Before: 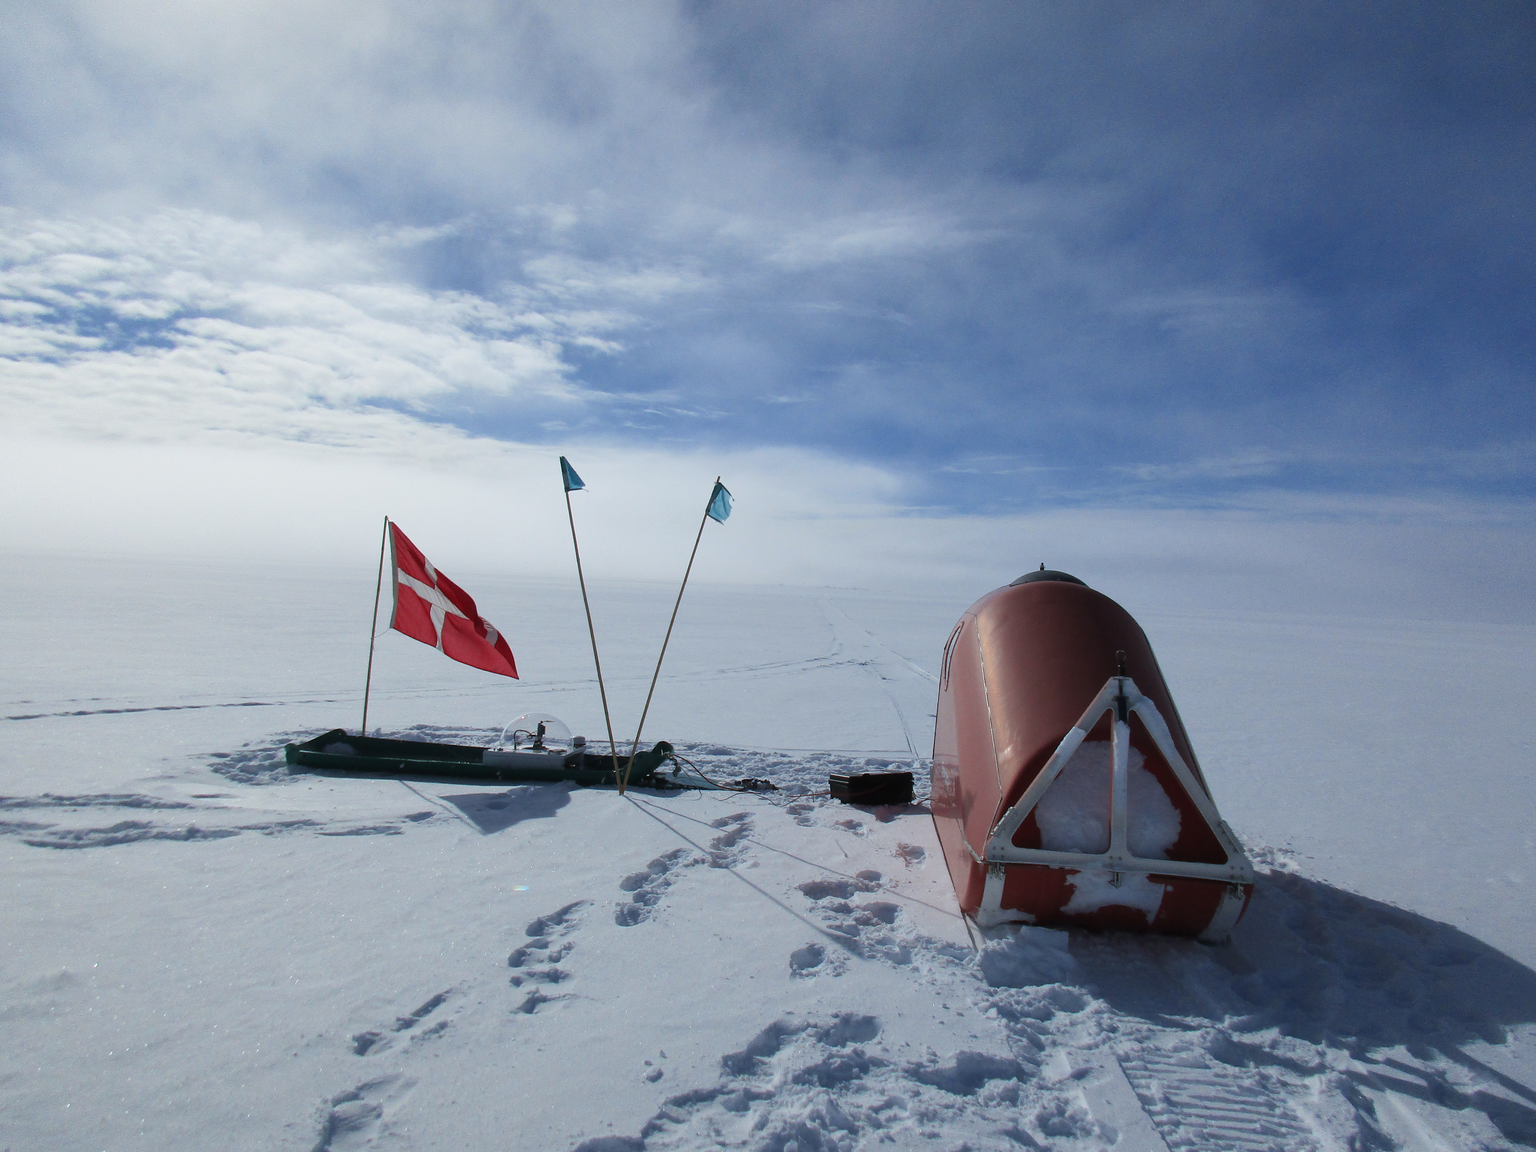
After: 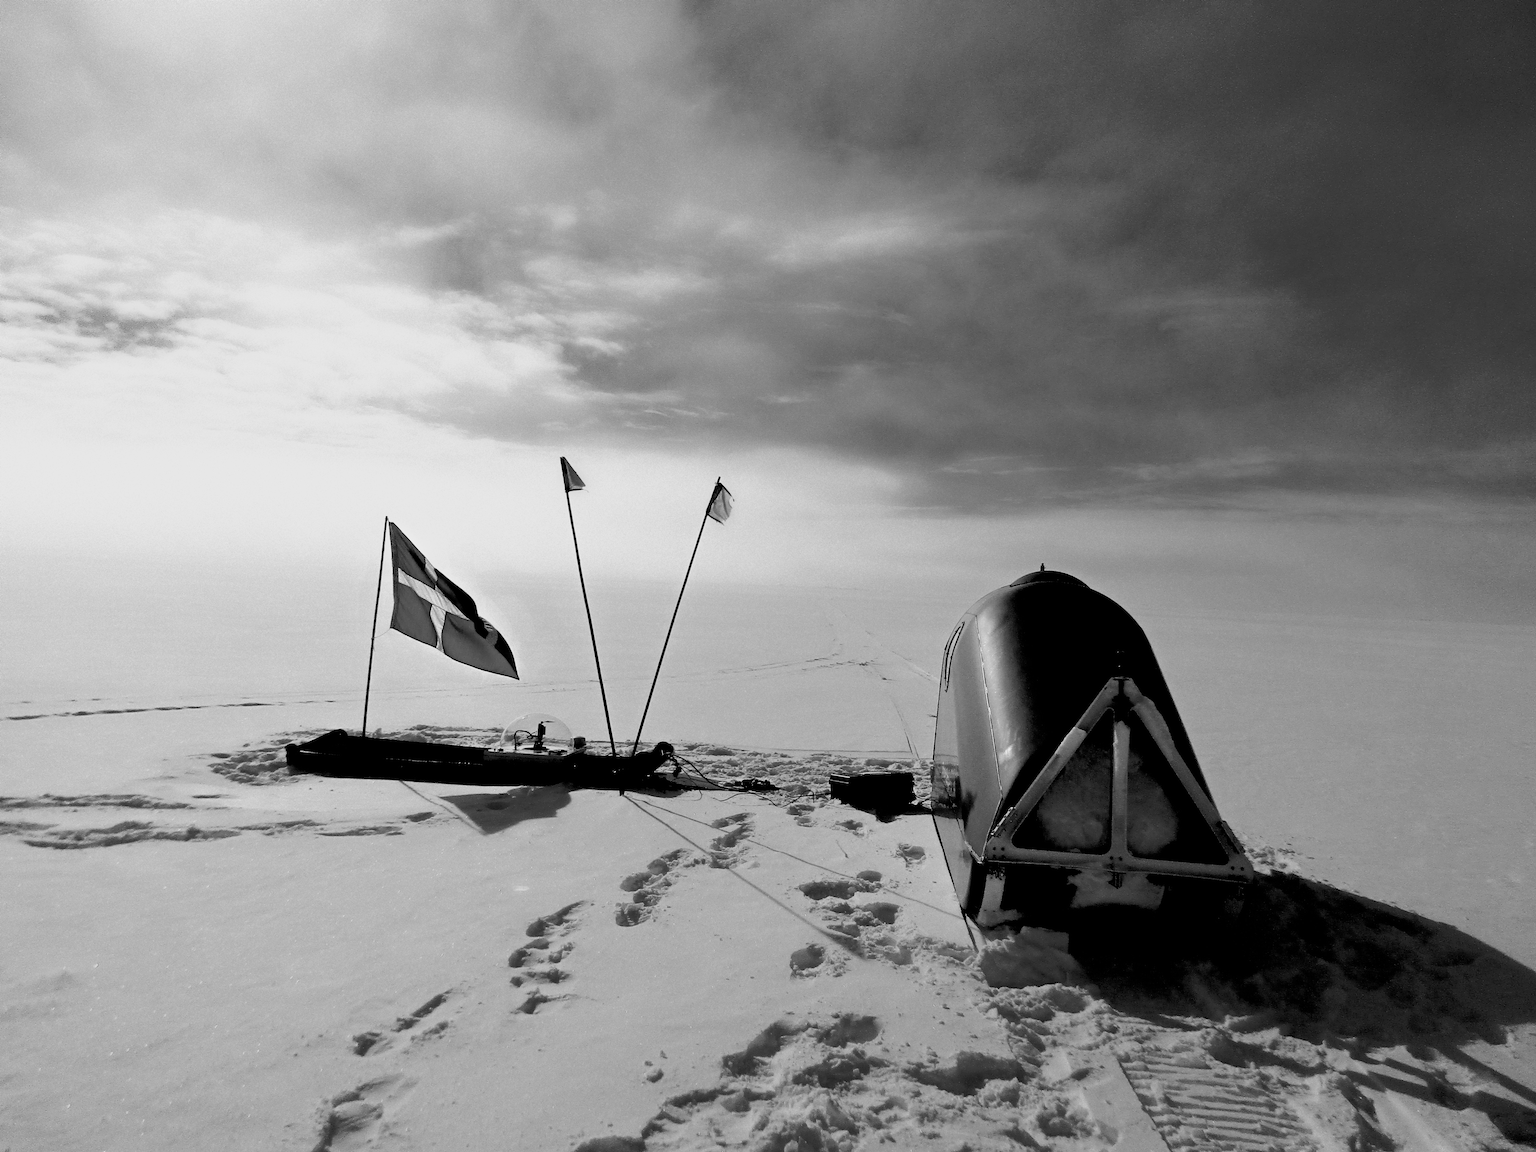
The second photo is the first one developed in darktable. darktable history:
monochrome: a 26.22, b 42.67, size 0.8
color calibration: illuminant custom, x 0.368, y 0.373, temperature 4330.32 K
color balance rgb: linear chroma grading › global chroma 15%, perceptual saturation grading › global saturation 30%
exposure: black level correction -0.005, exposure 0.054 EV, compensate highlight preservation false
filmic rgb: black relative exposure -1 EV, white relative exposure 2.05 EV, hardness 1.52, contrast 2.25, enable highlight reconstruction true
